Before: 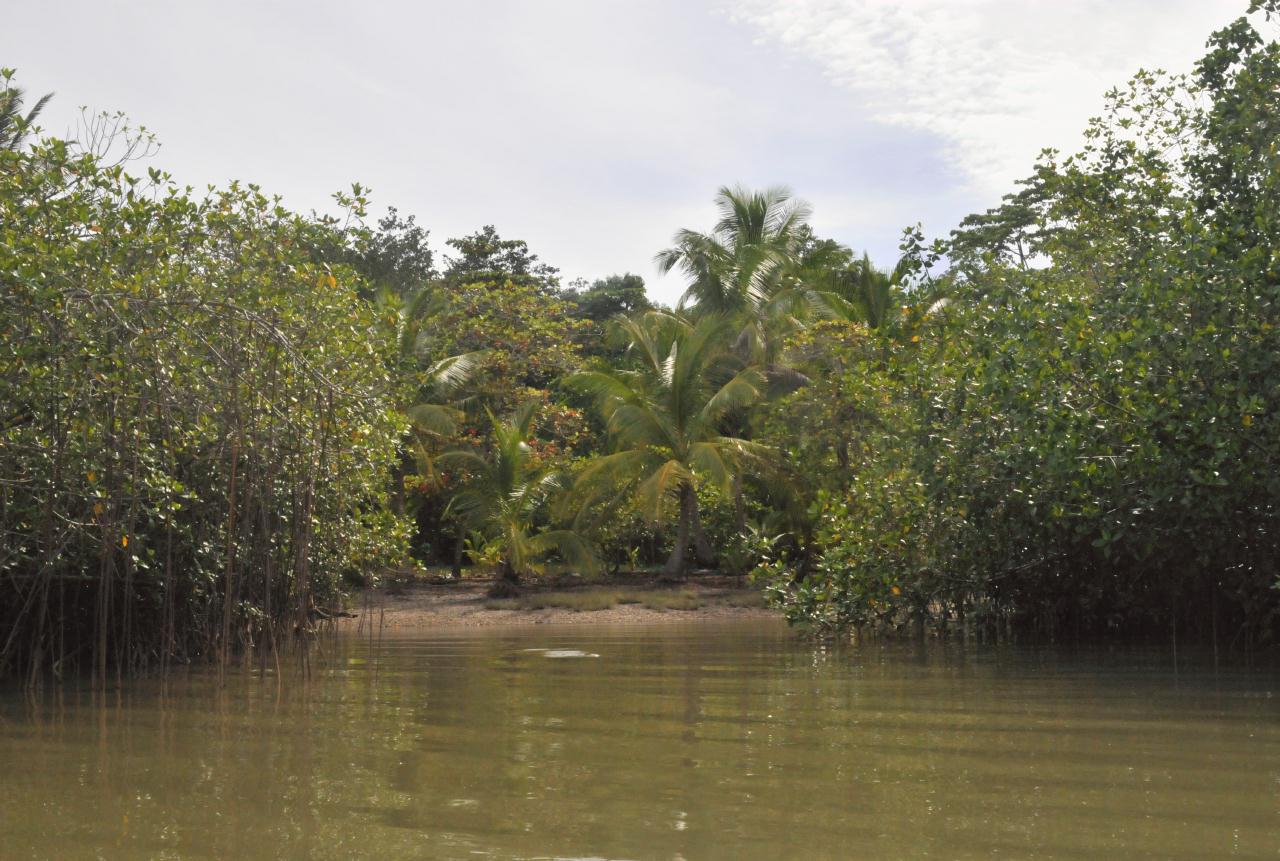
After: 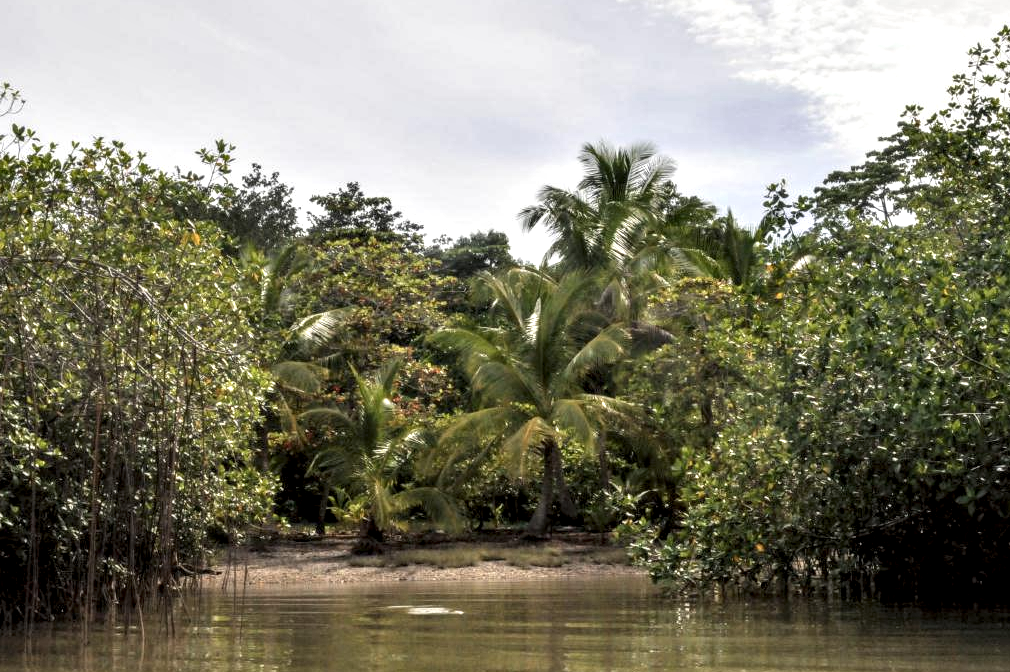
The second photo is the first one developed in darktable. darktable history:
crop and rotate: left 10.659%, top 5.088%, right 10.362%, bottom 16.781%
local contrast: highlights 22%, detail 197%
